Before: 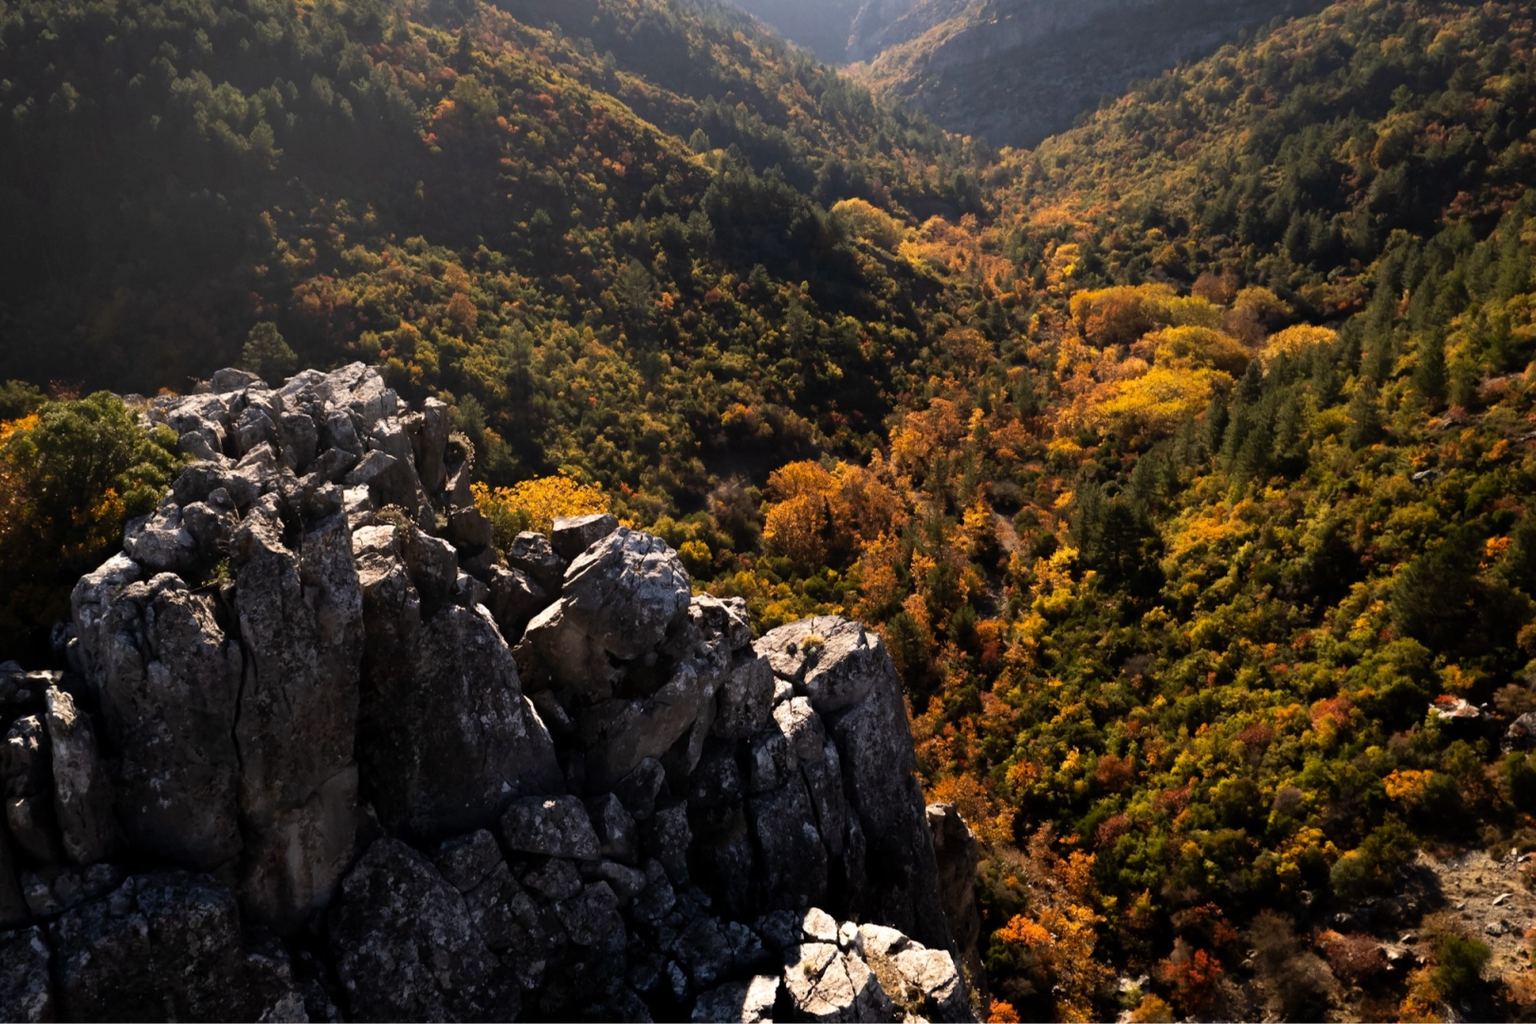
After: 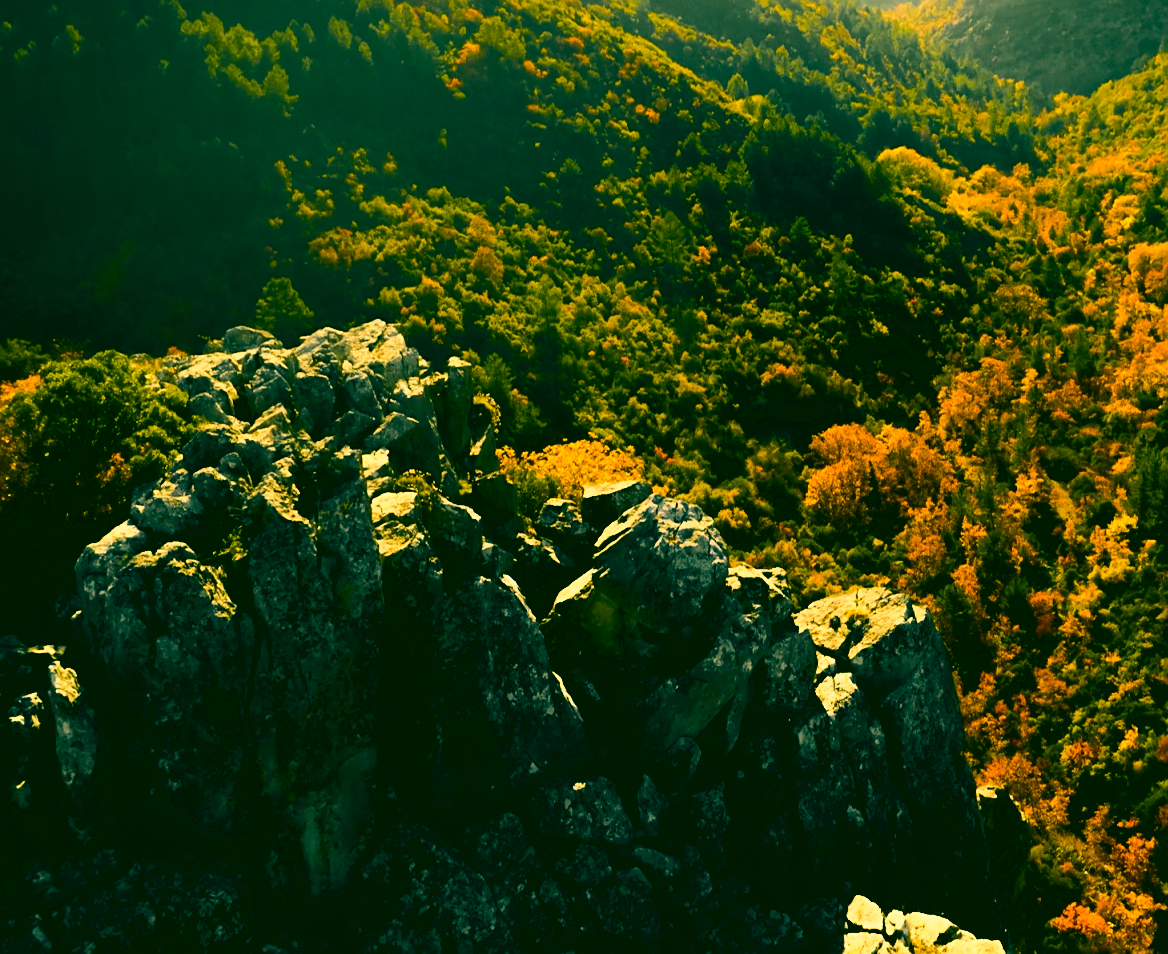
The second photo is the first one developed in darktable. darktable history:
tone curve: curves: ch0 [(0, 0) (0.035, 0.017) (0.131, 0.108) (0.279, 0.279) (0.476, 0.554) (0.617, 0.693) (0.704, 0.77) (0.801, 0.854) (0.895, 0.927) (1, 0.976)]; ch1 [(0, 0) (0.318, 0.278) (0.444, 0.427) (0.493, 0.488) (0.504, 0.497) (0.537, 0.538) (0.594, 0.616) (0.746, 0.764) (1, 1)]; ch2 [(0, 0) (0.316, 0.292) (0.381, 0.37) (0.423, 0.448) (0.476, 0.482) (0.502, 0.495) (0.529, 0.547) (0.583, 0.608) (0.639, 0.657) (0.7, 0.7) (0.861, 0.808) (1, 0.951)], color space Lab, independent channels, preserve colors none
velvia: strength 32%, mid-tones bias 0.2
crop: top 5.803%, right 27.864%, bottom 5.804%
contrast brightness saturation: contrast 0.15, brightness 0.05
sharpen: on, module defaults
color correction: highlights a* 5.62, highlights b* 33.57, shadows a* -25.86, shadows b* 4.02
contrast equalizer: octaves 7, y [[0.502, 0.505, 0.512, 0.529, 0.564, 0.588], [0.5 ×6], [0.502, 0.505, 0.512, 0.529, 0.564, 0.588], [0, 0.001, 0.001, 0.004, 0.008, 0.011], [0, 0.001, 0.001, 0.004, 0.008, 0.011]], mix -1
